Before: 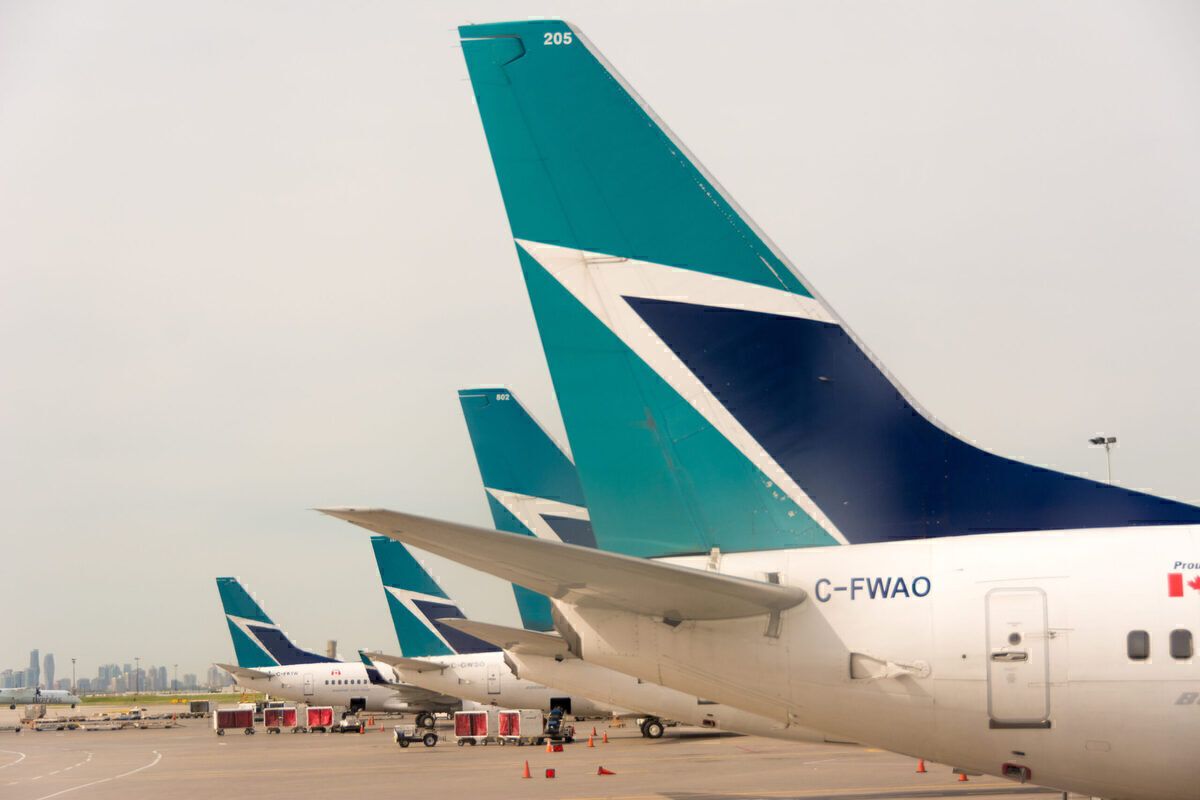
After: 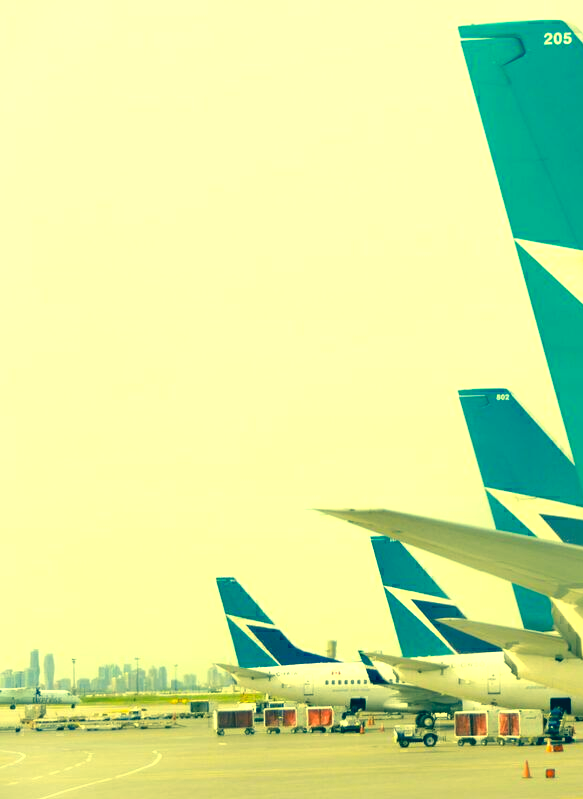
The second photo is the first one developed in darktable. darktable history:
color correction: highlights a* -15.98, highlights b* 39.97, shadows a* -39.92, shadows b* -25.71
crop and rotate: left 0.042%, top 0%, right 51.373%
exposure: exposure 0.8 EV, compensate exposure bias true, compensate highlight preservation false
